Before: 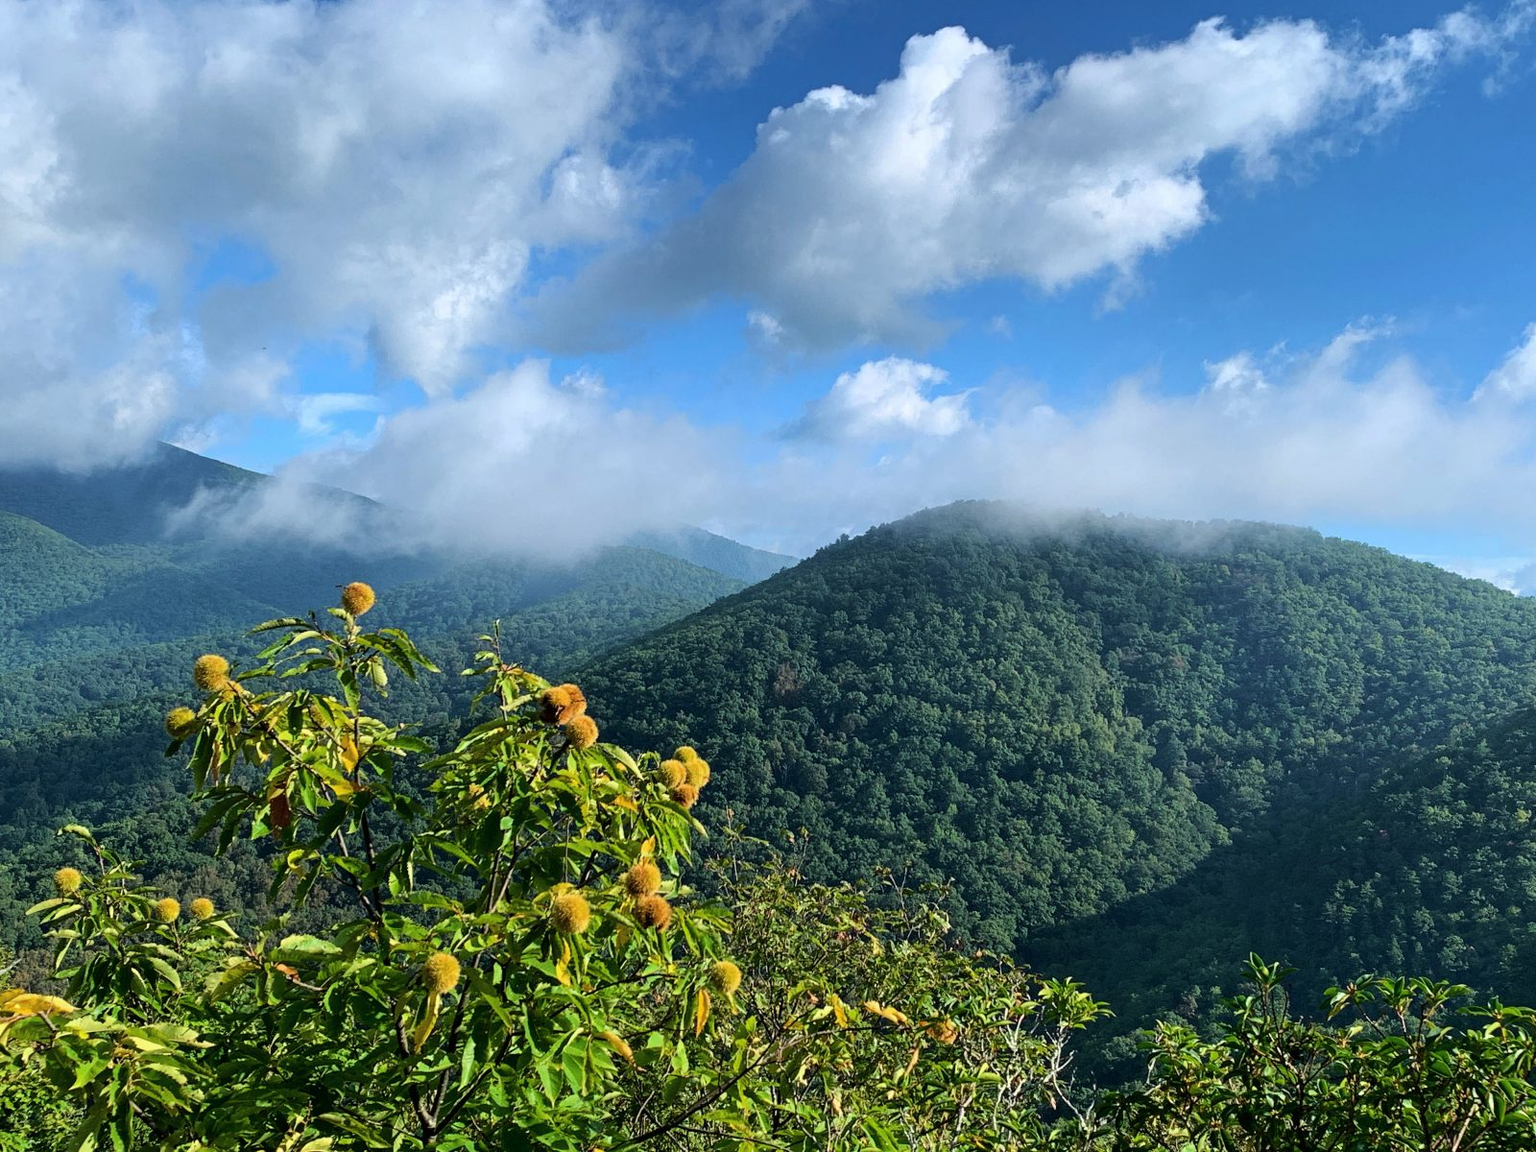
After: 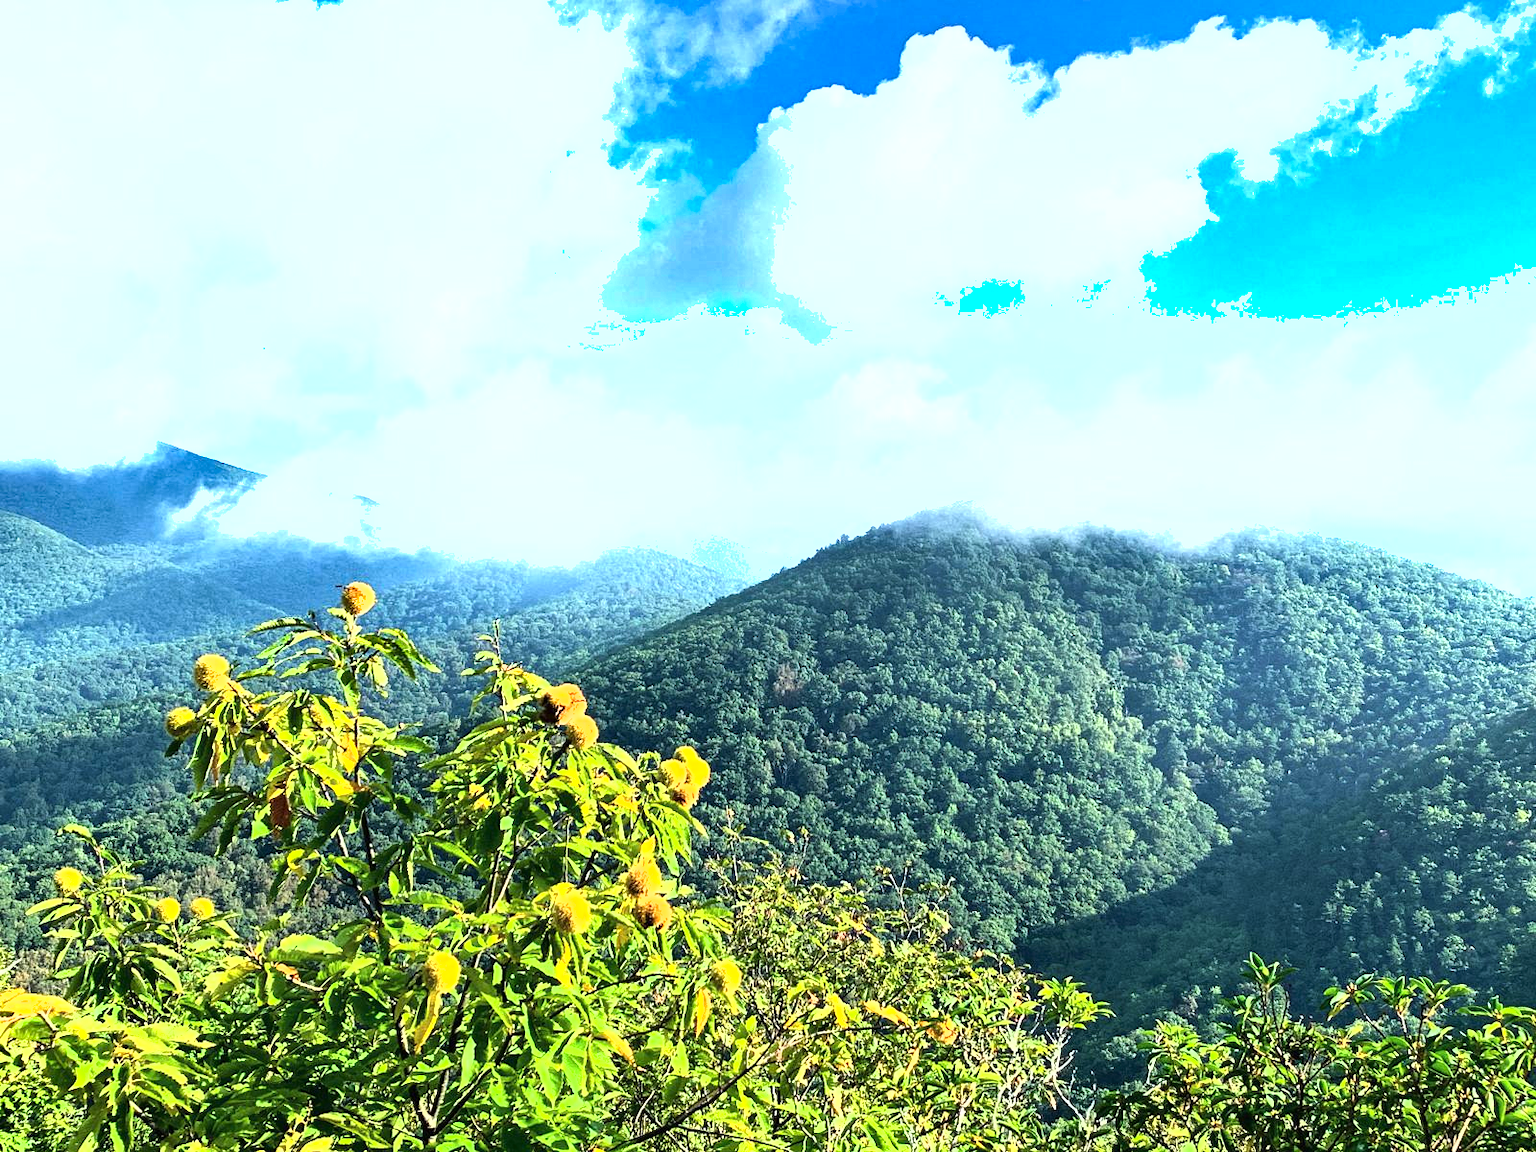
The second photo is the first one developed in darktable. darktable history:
tone equalizer: -8 EV -0.378 EV, -7 EV -0.363 EV, -6 EV -0.341 EV, -5 EV -0.229 EV, -3 EV 0.221 EV, -2 EV 0.339 EV, -1 EV 0.382 EV, +0 EV 0.404 EV, mask exposure compensation -0.508 EV
exposure: black level correction 0, exposure 1.46 EV, compensate highlight preservation false
shadows and highlights: shadows 22.47, highlights -49.28, soften with gaussian
